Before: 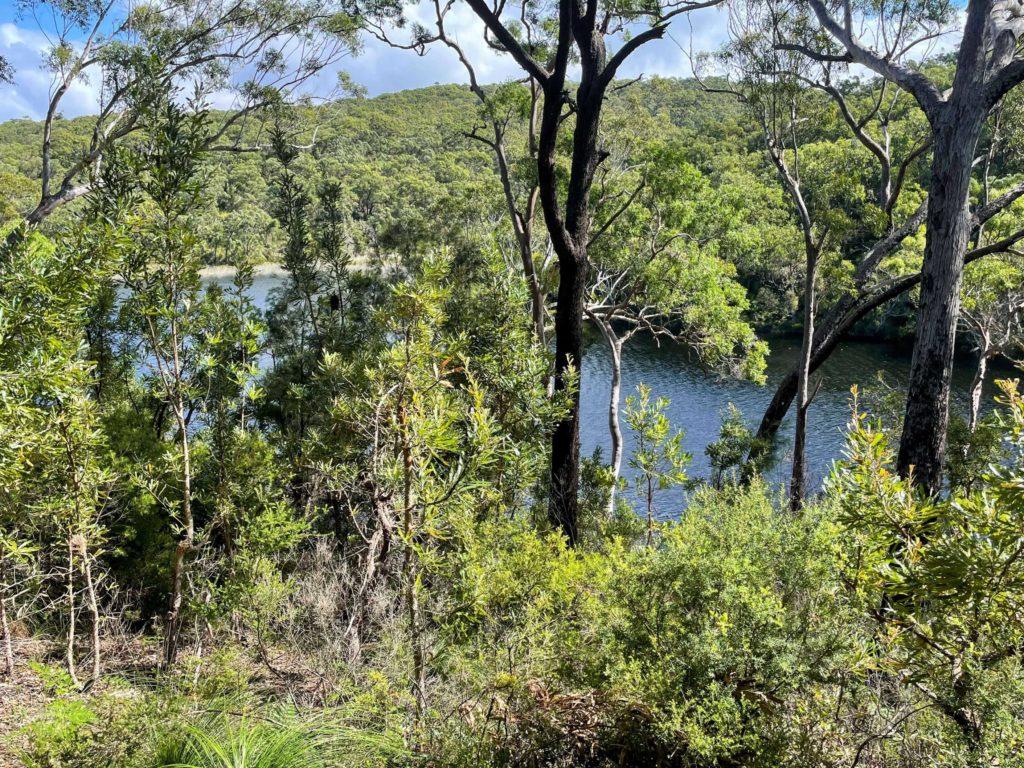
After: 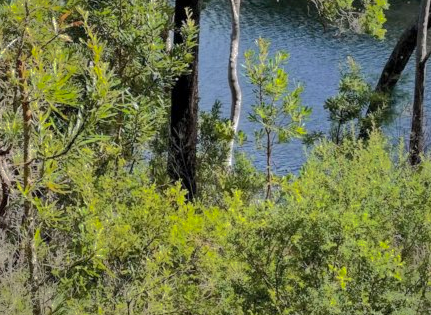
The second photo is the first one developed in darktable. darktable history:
crop: left 37.221%, top 45.169%, right 20.63%, bottom 13.777%
shadows and highlights: shadows 38.43, highlights -74.54
